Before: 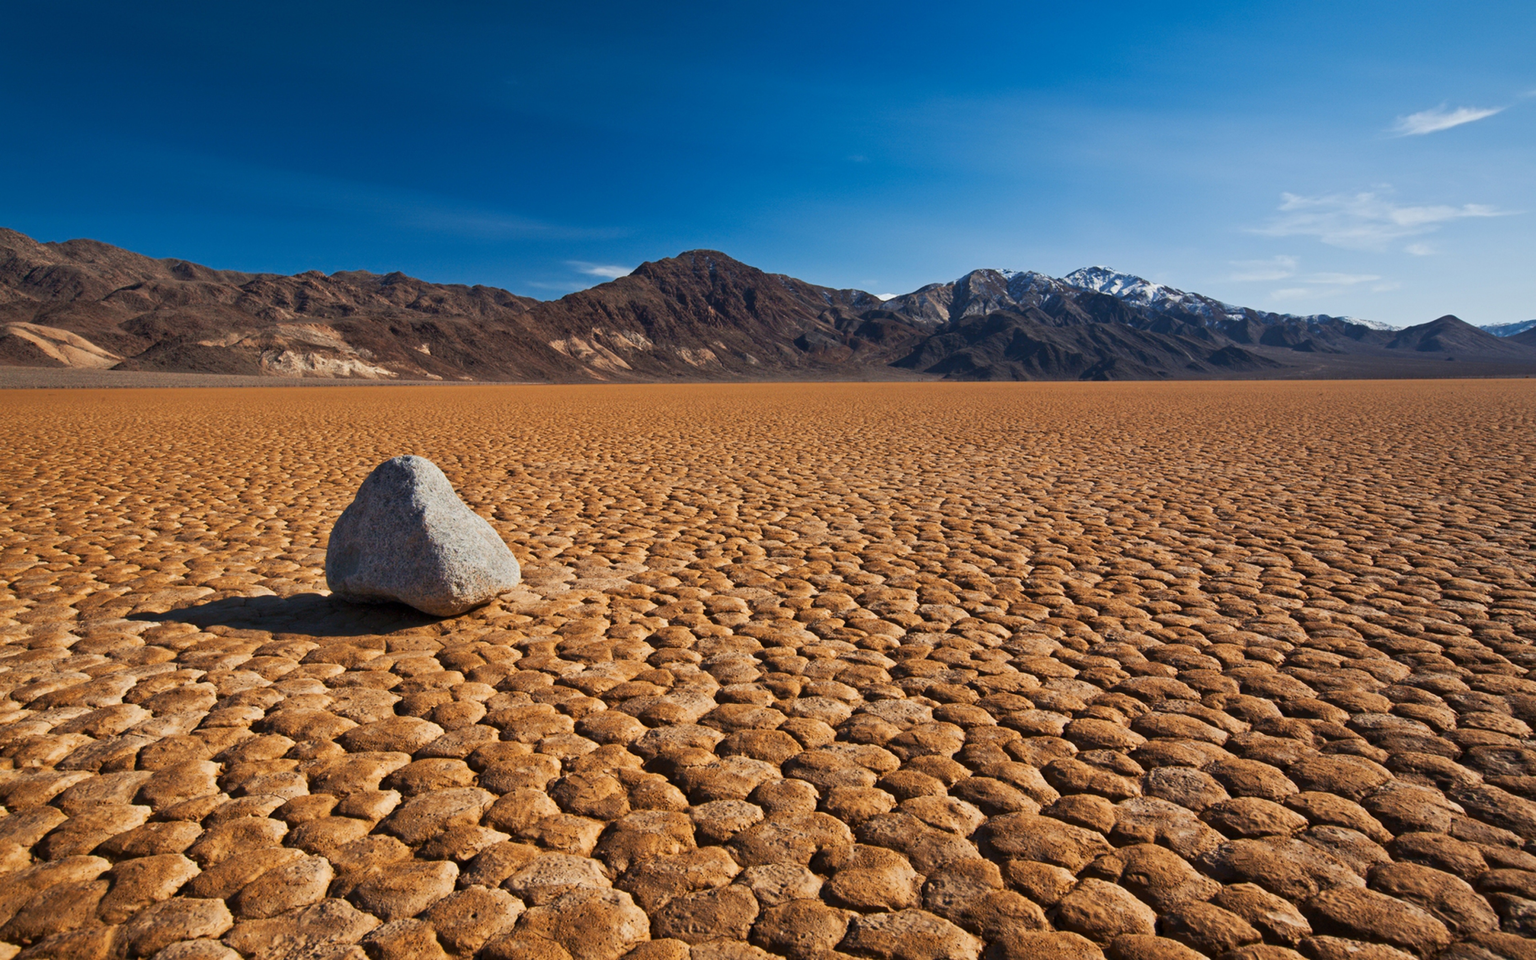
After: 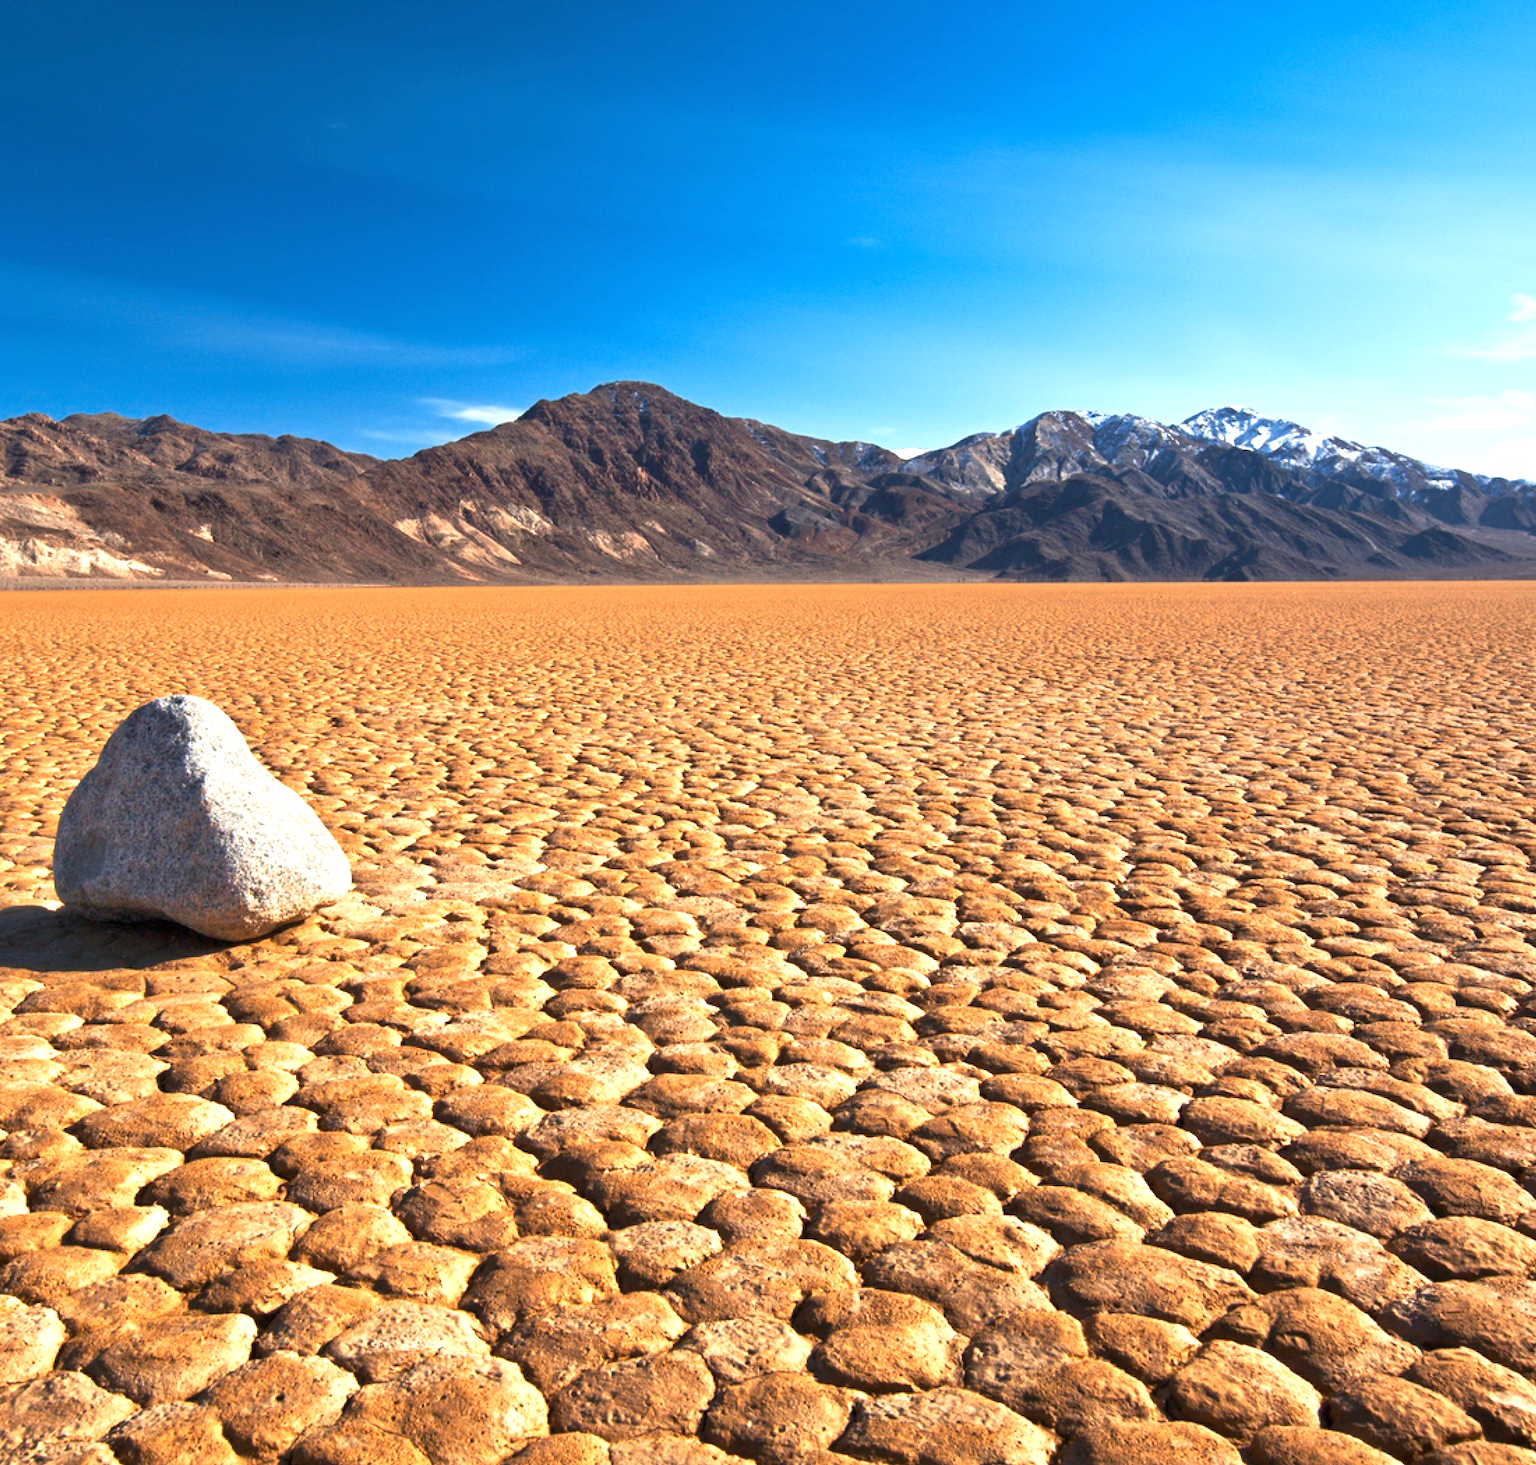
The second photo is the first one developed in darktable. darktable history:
crop and rotate: left 18.936%, right 15.533%
exposure: black level correction 0, exposure 1.2 EV, compensate highlight preservation false
